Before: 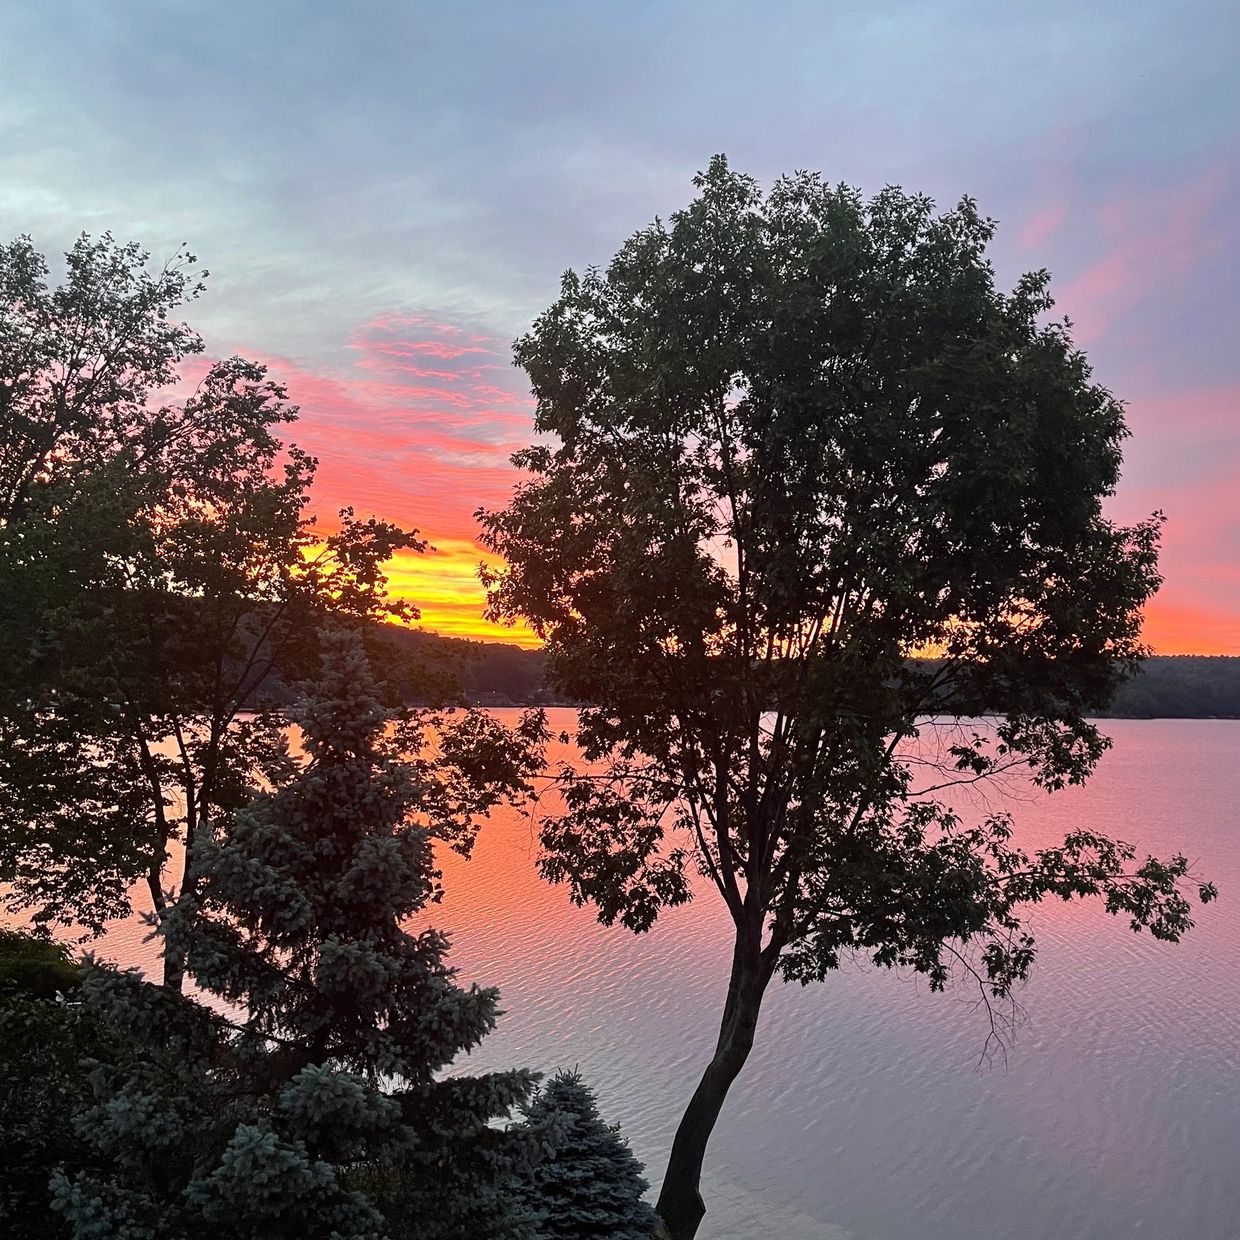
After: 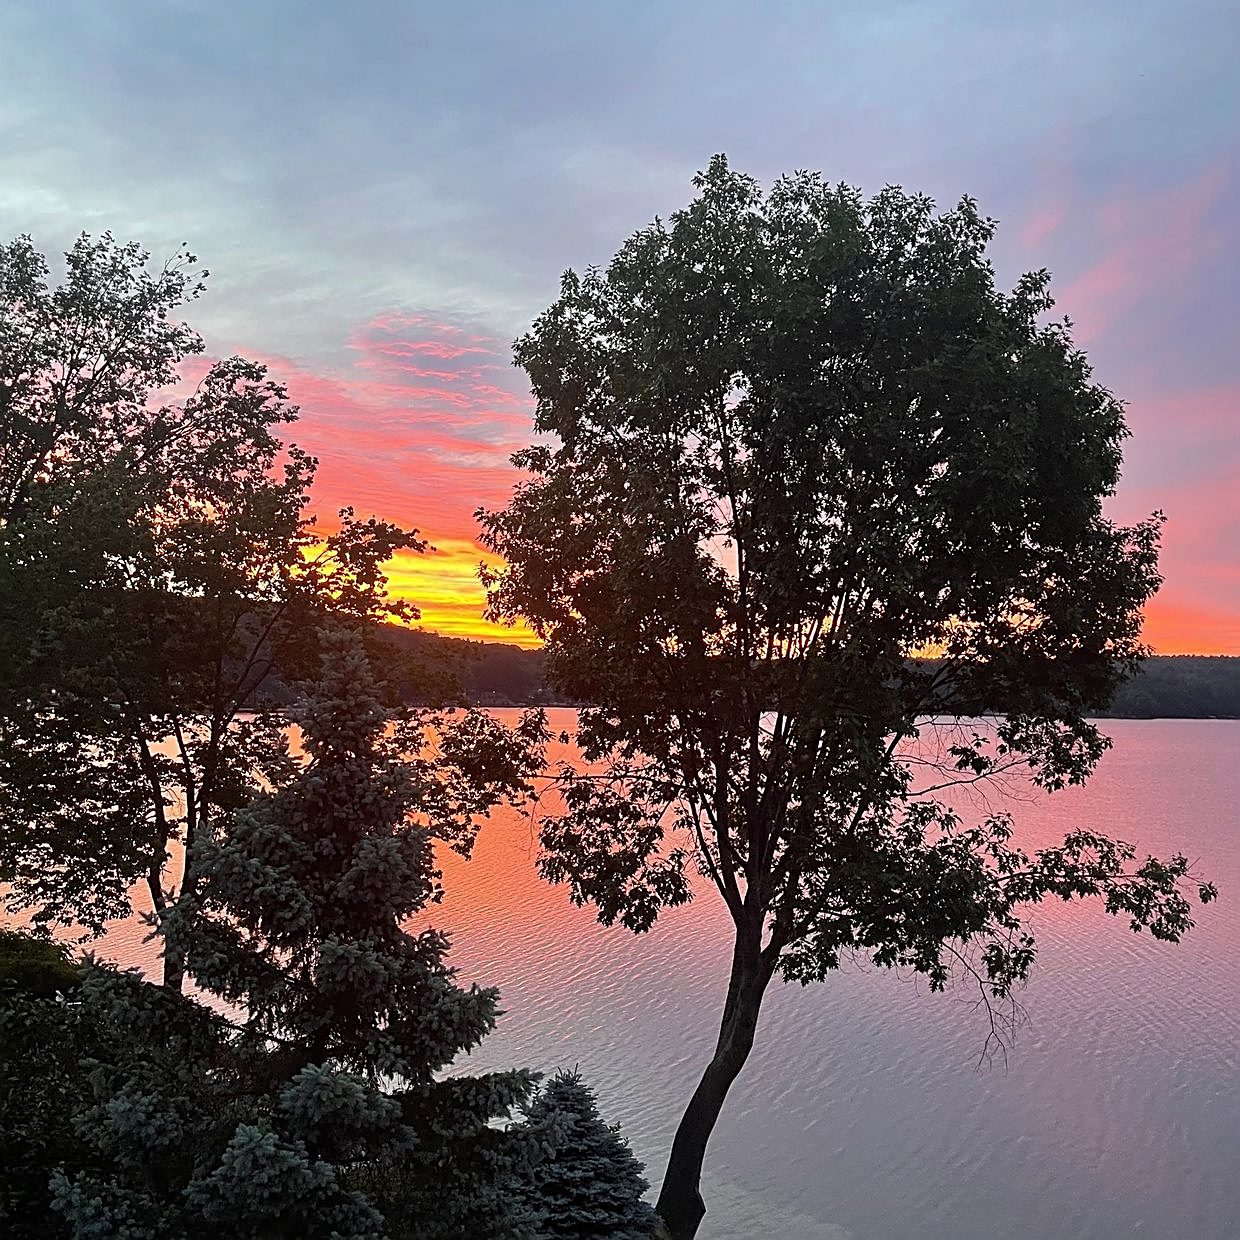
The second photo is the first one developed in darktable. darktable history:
sharpen: on, module defaults
exposure: exposure -0.045 EV, compensate highlight preservation false
